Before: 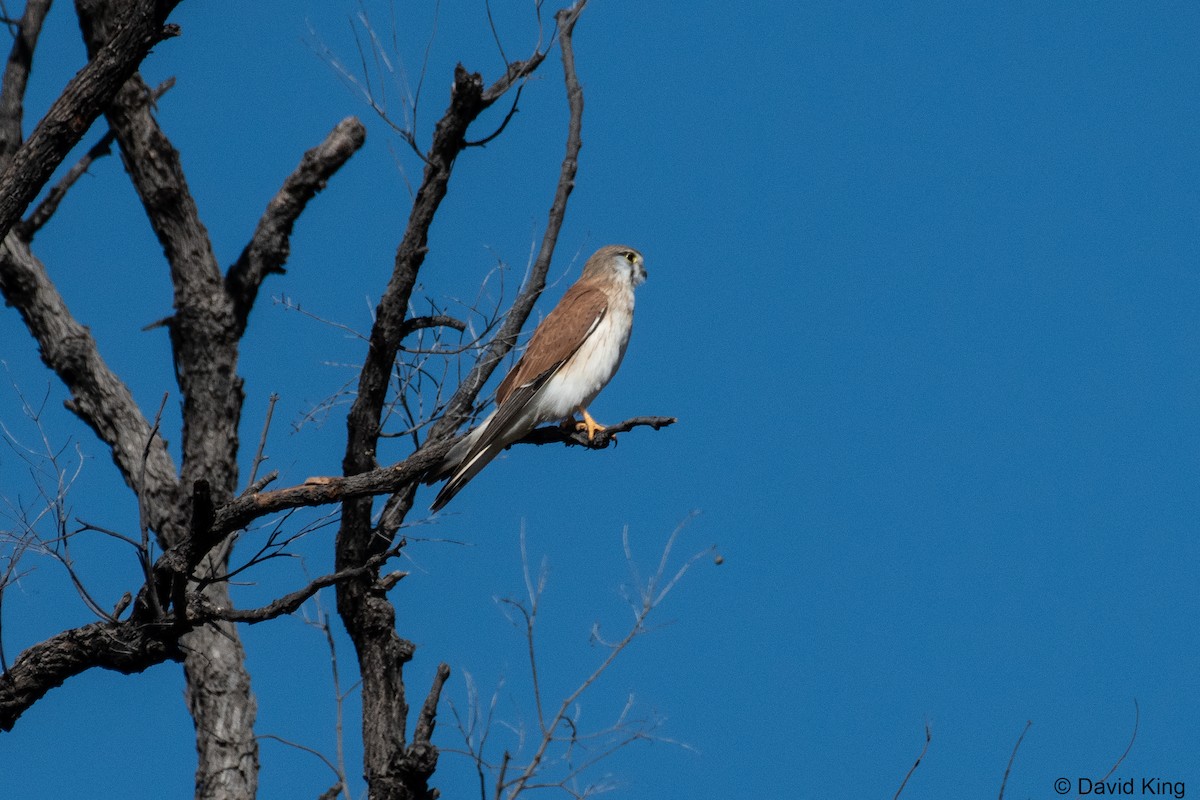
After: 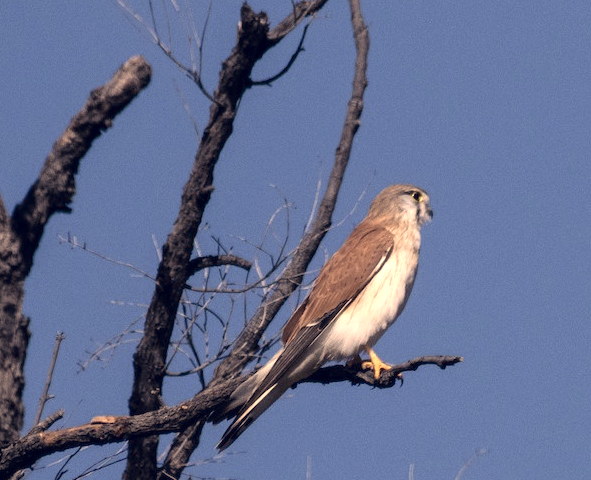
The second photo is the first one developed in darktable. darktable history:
color correction: highlights a* 19.59, highlights b* 27.49, shadows a* 3.46, shadows b* -17.28, saturation 0.73
crop: left 17.835%, top 7.675%, right 32.881%, bottom 32.213%
rotate and perspective: automatic cropping off
exposure: exposure 0.6 EV, compensate highlight preservation false
